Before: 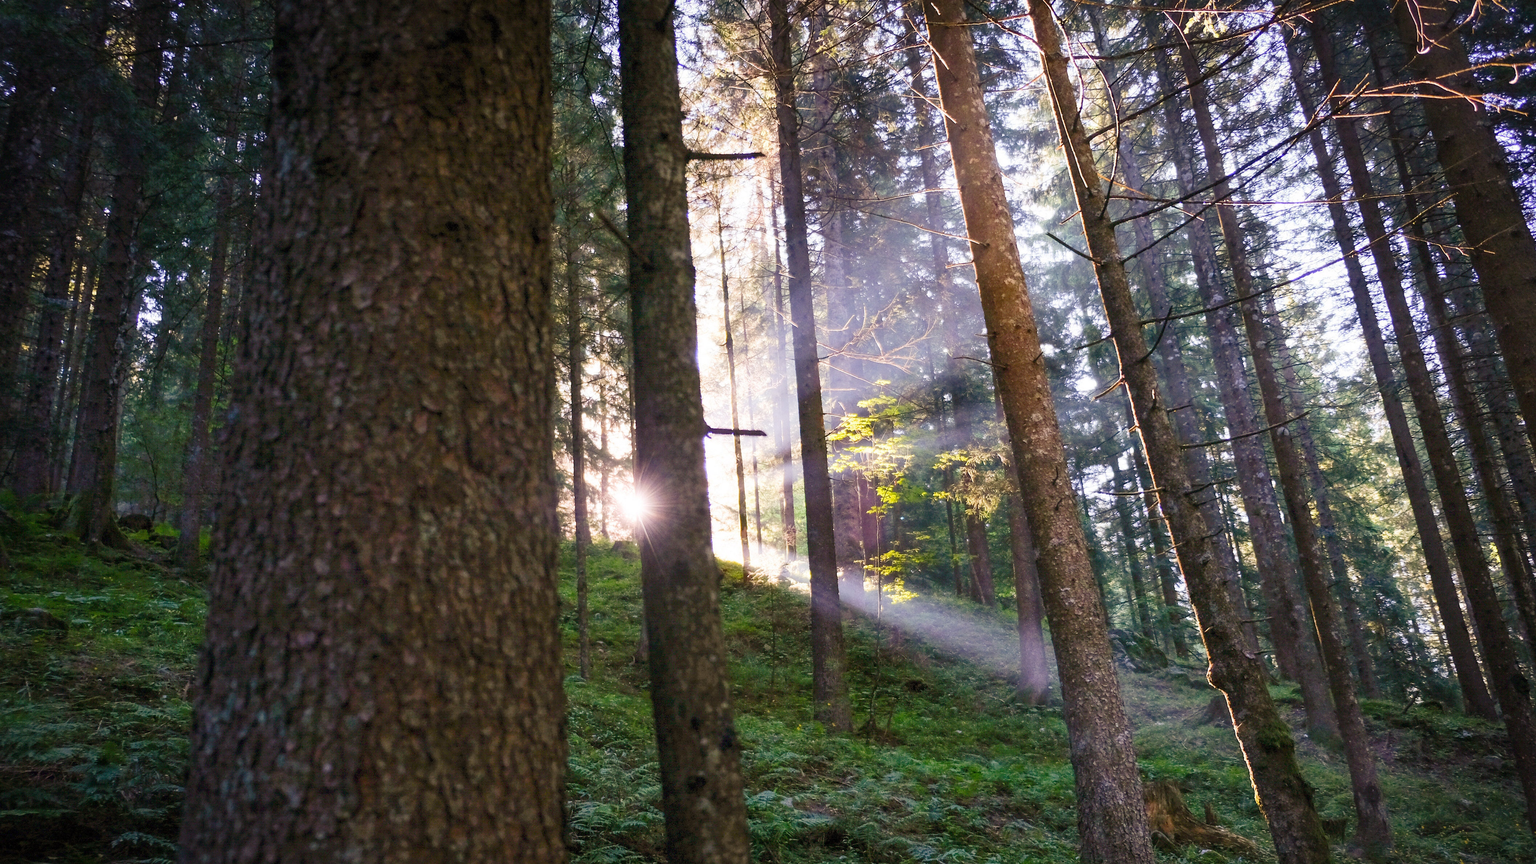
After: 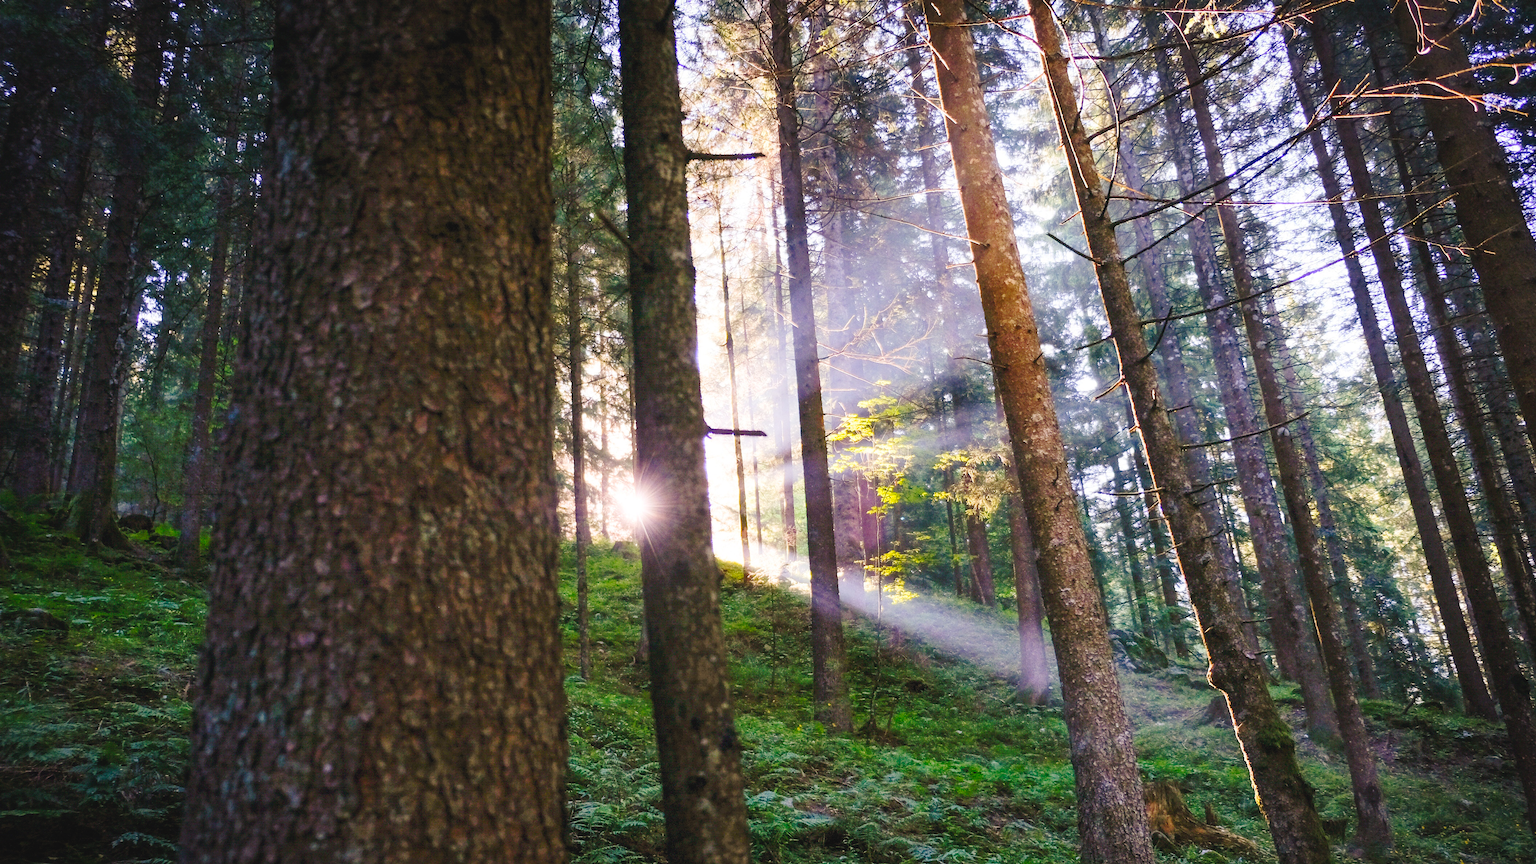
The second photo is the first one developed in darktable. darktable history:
exposure: exposure 0.014 EV, compensate highlight preservation false
tone curve: curves: ch0 [(0, 0.046) (0.037, 0.056) (0.176, 0.162) (0.33, 0.331) (0.432, 0.475) (0.601, 0.665) (0.843, 0.876) (1, 1)]; ch1 [(0, 0) (0.339, 0.349) (0.445, 0.42) (0.476, 0.47) (0.497, 0.492) (0.523, 0.514) (0.557, 0.558) (0.632, 0.615) (0.728, 0.746) (1, 1)]; ch2 [(0, 0) (0.327, 0.324) (0.417, 0.44) (0.46, 0.453) (0.502, 0.495) (0.526, 0.52) (0.54, 0.55) (0.606, 0.626) (0.745, 0.704) (1, 1)], preserve colors none
contrast brightness saturation: contrast 0.034, brightness 0.062, saturation 0.12
